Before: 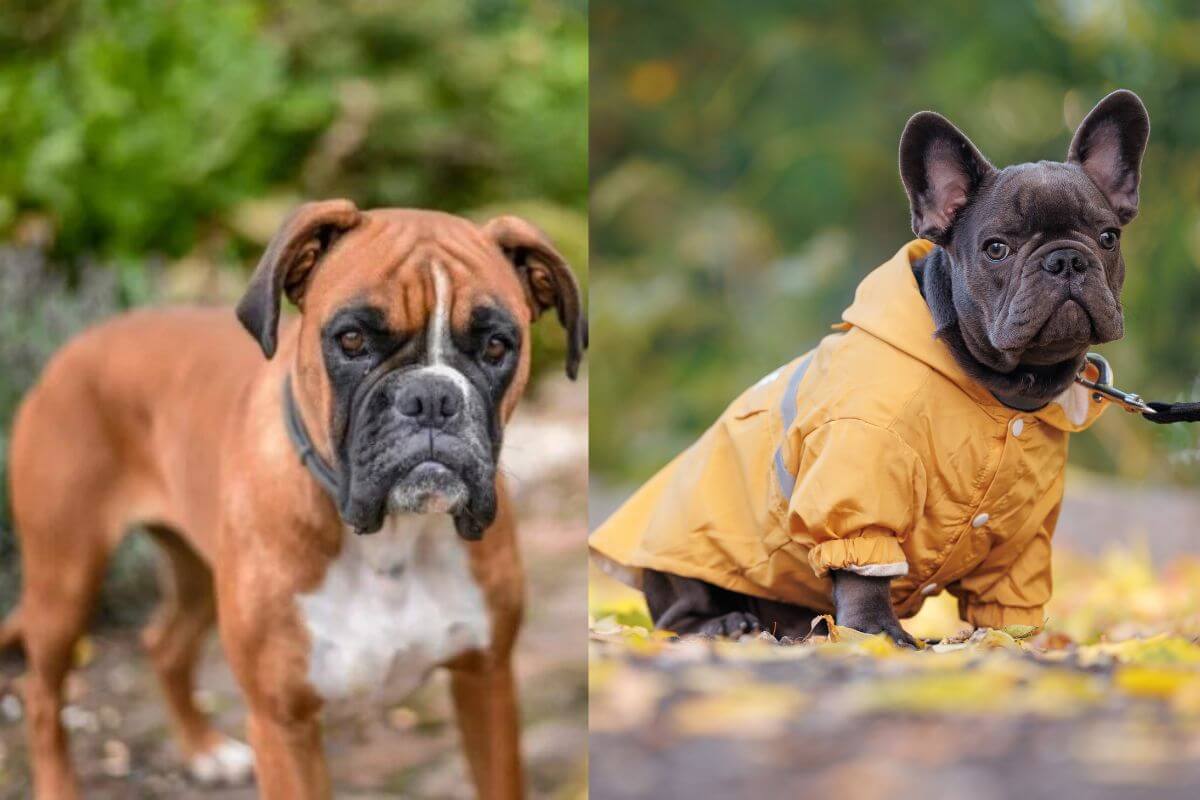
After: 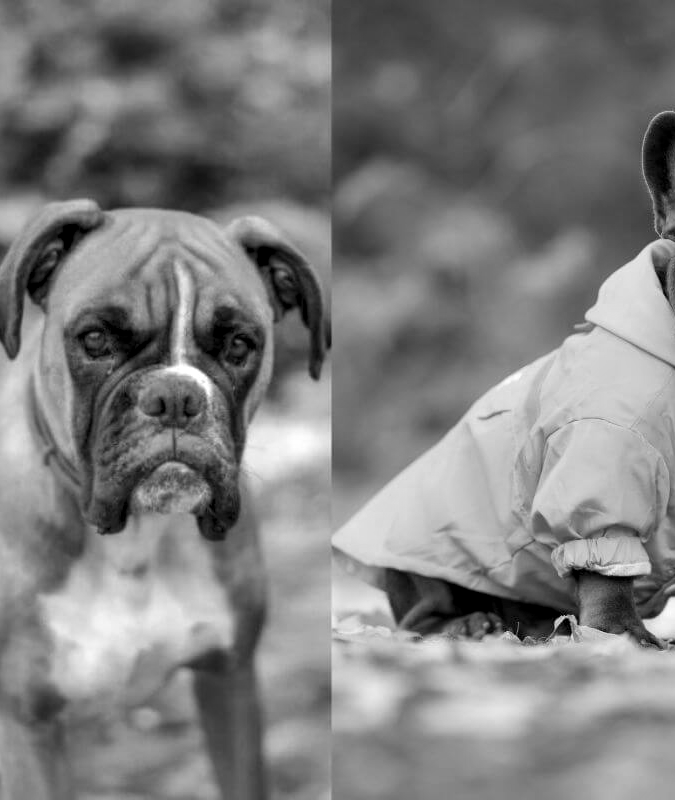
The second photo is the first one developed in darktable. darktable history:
crop: left 21.496%, right 22.254%
contrast equalizer: y [[0.579, 0.58, 0.505, 0.5, 0.5, 0.5], [0.5 ×6], [0.5 ×6], [0 ×6], [0 ×6]]
monochrome: size 1
